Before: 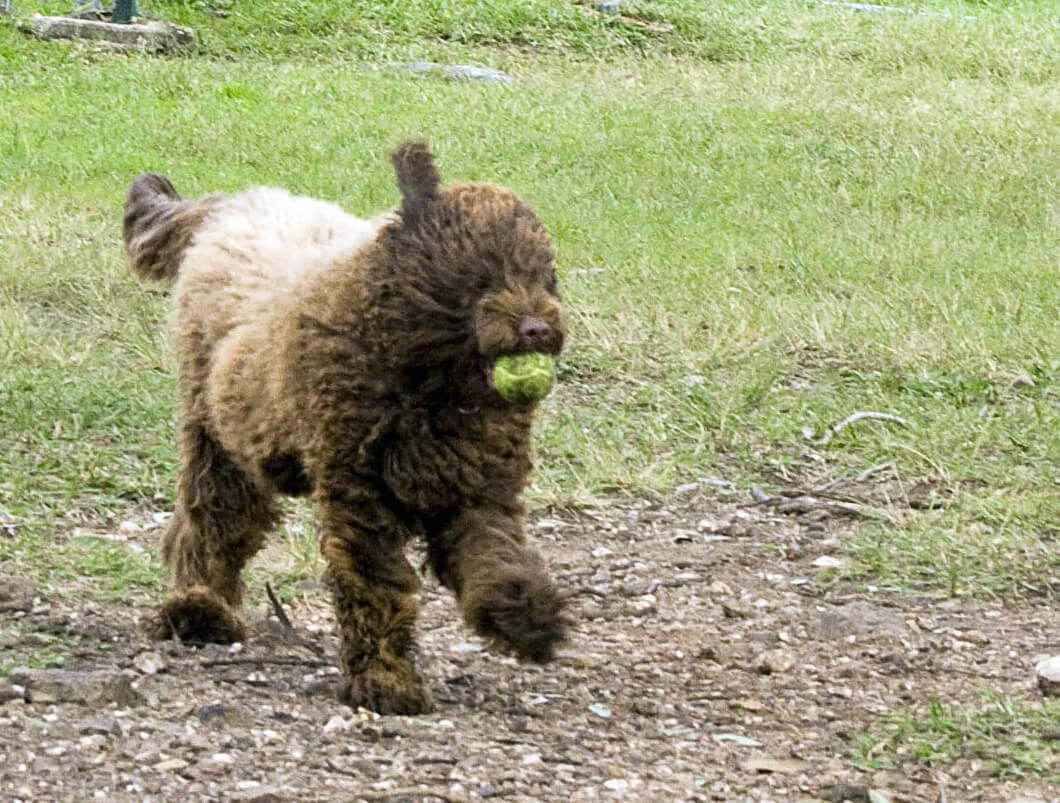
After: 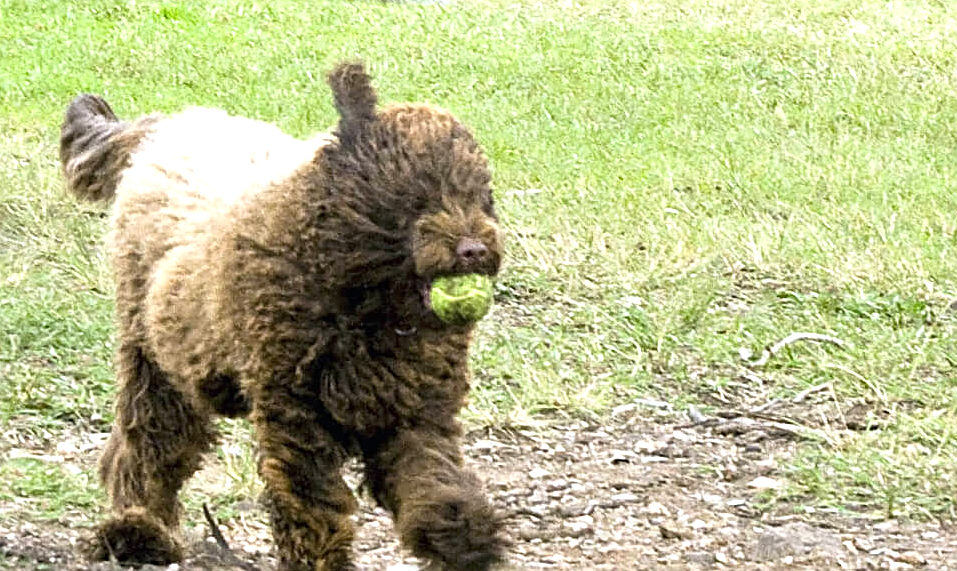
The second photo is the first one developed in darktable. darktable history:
crop: left 6.016%, top 9.96%, right 3.666%, bottom 18.888%
sharpen: on, module defaults
exposure: black level correction 0, exposure 0.594 EV, compensate highlight preservation false
